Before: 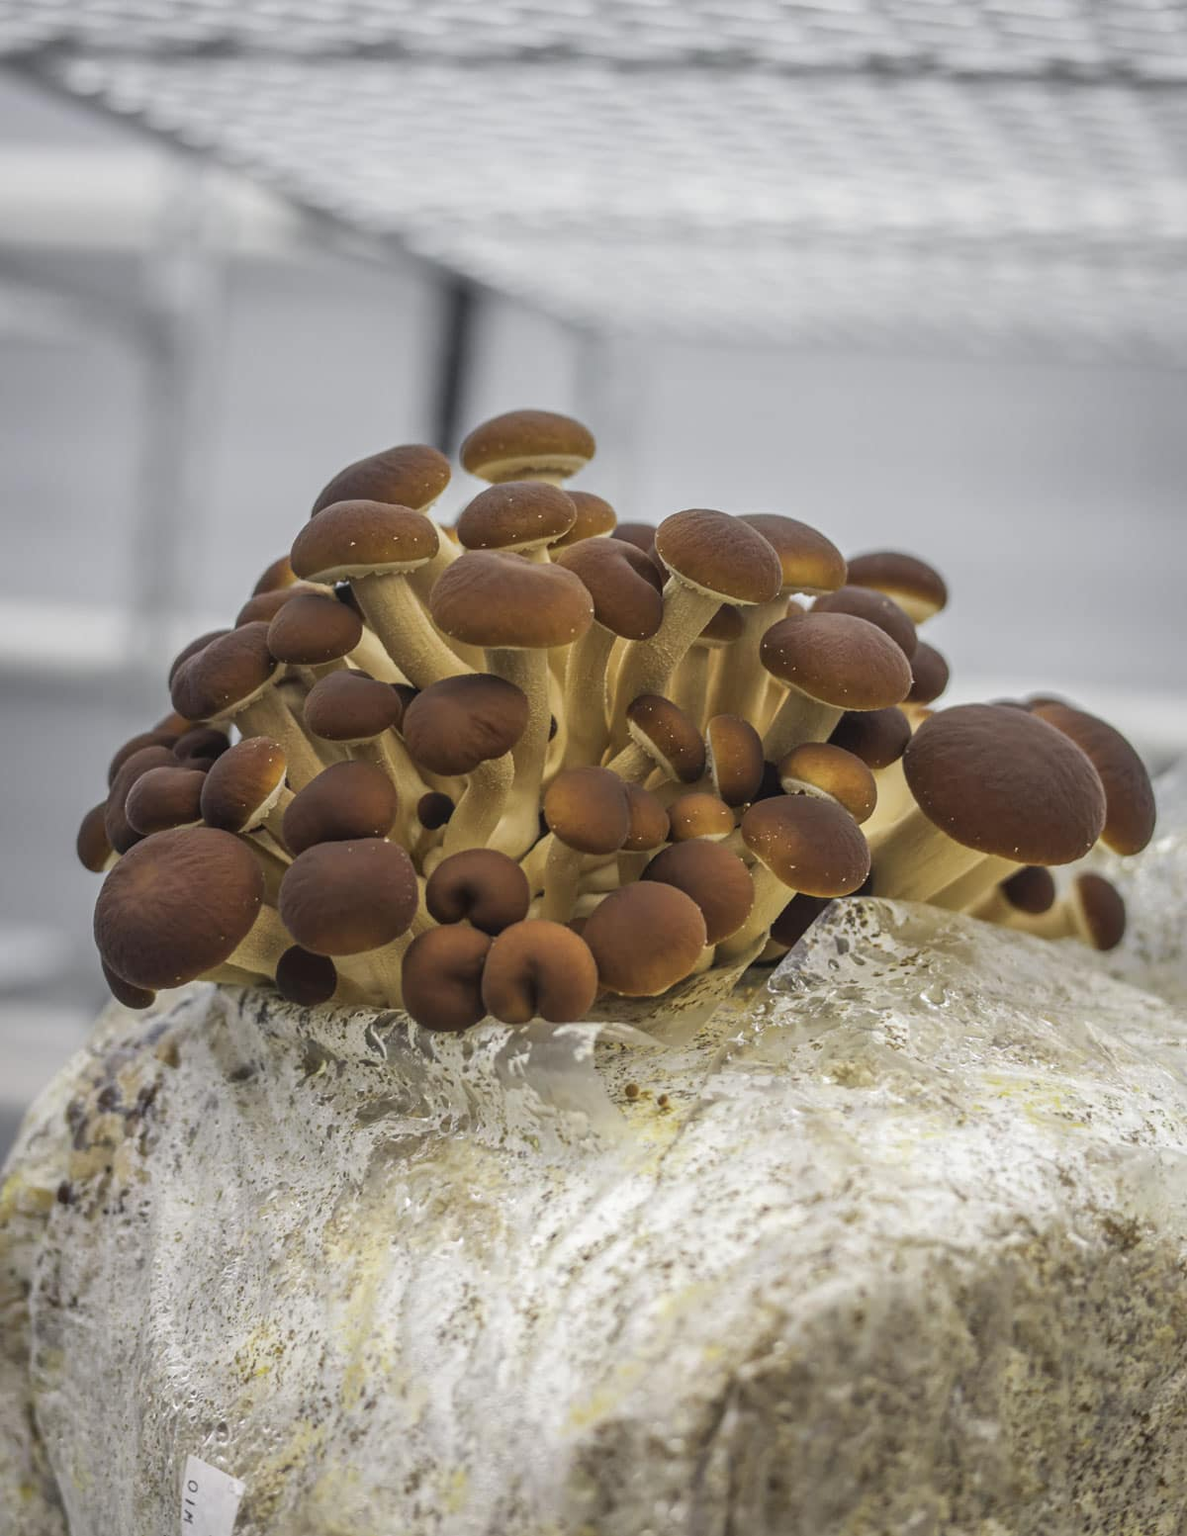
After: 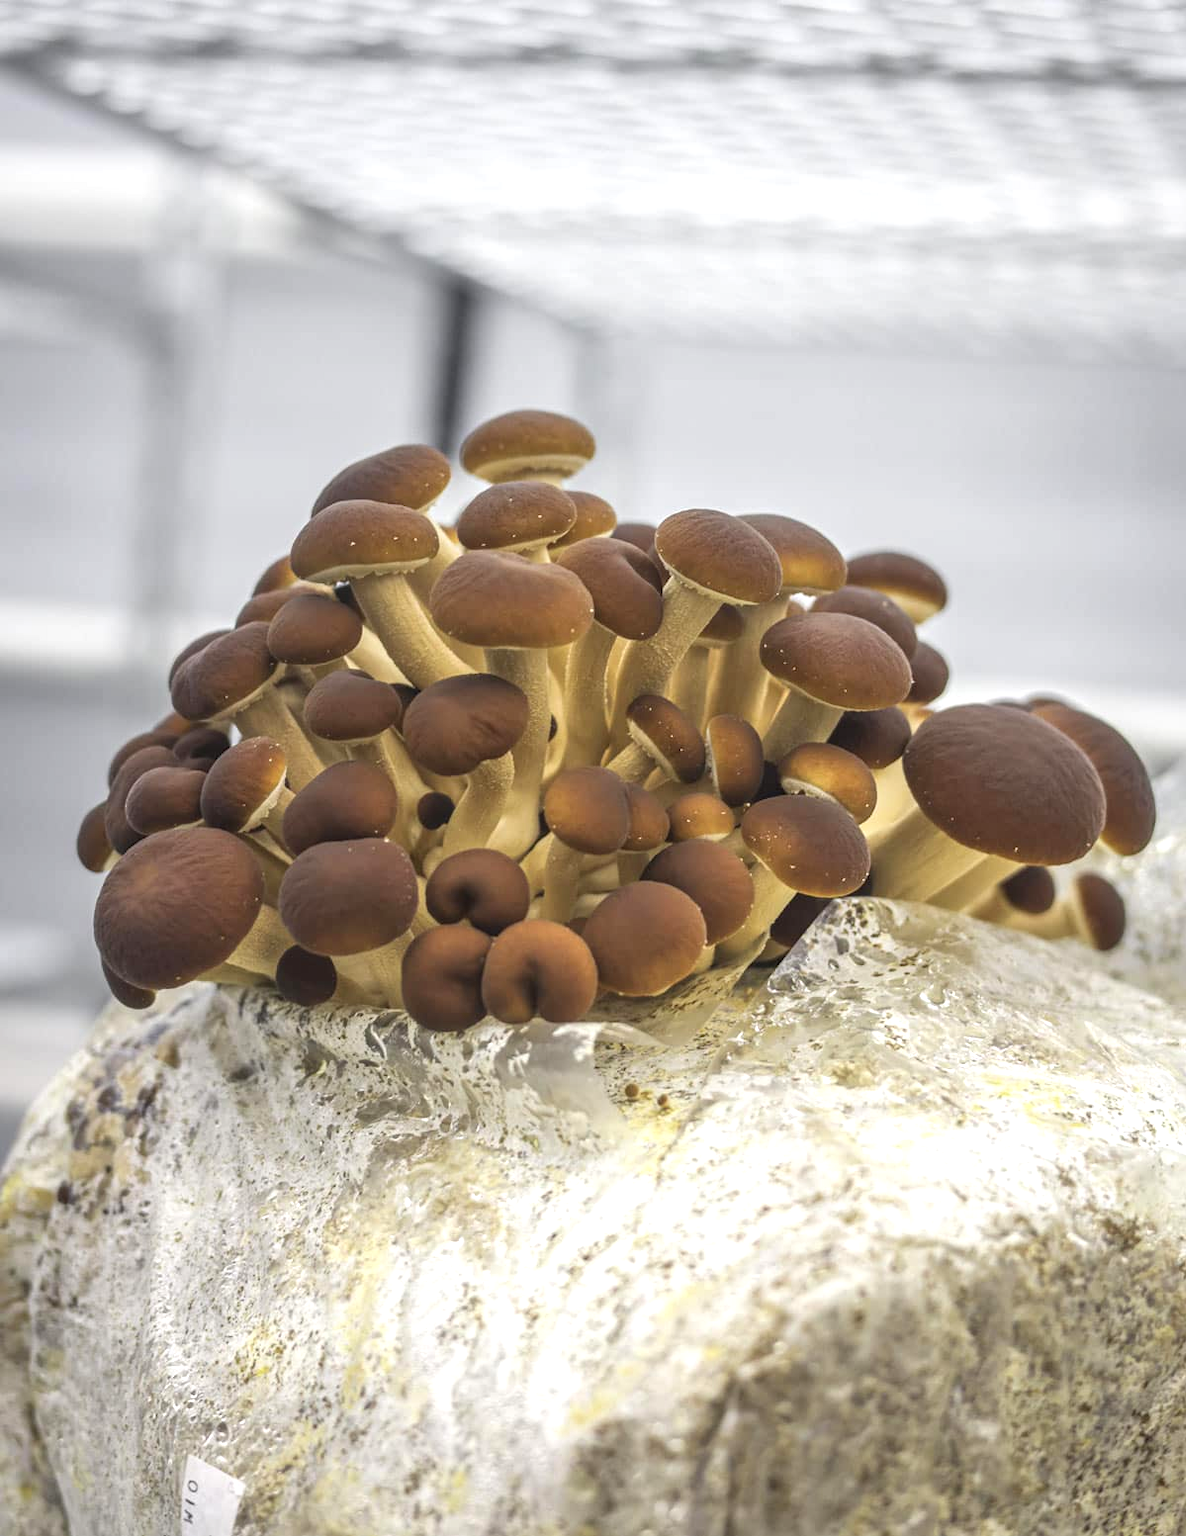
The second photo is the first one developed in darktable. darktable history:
exposure: exposure 0.602 EV, compensate highlight preservation false
